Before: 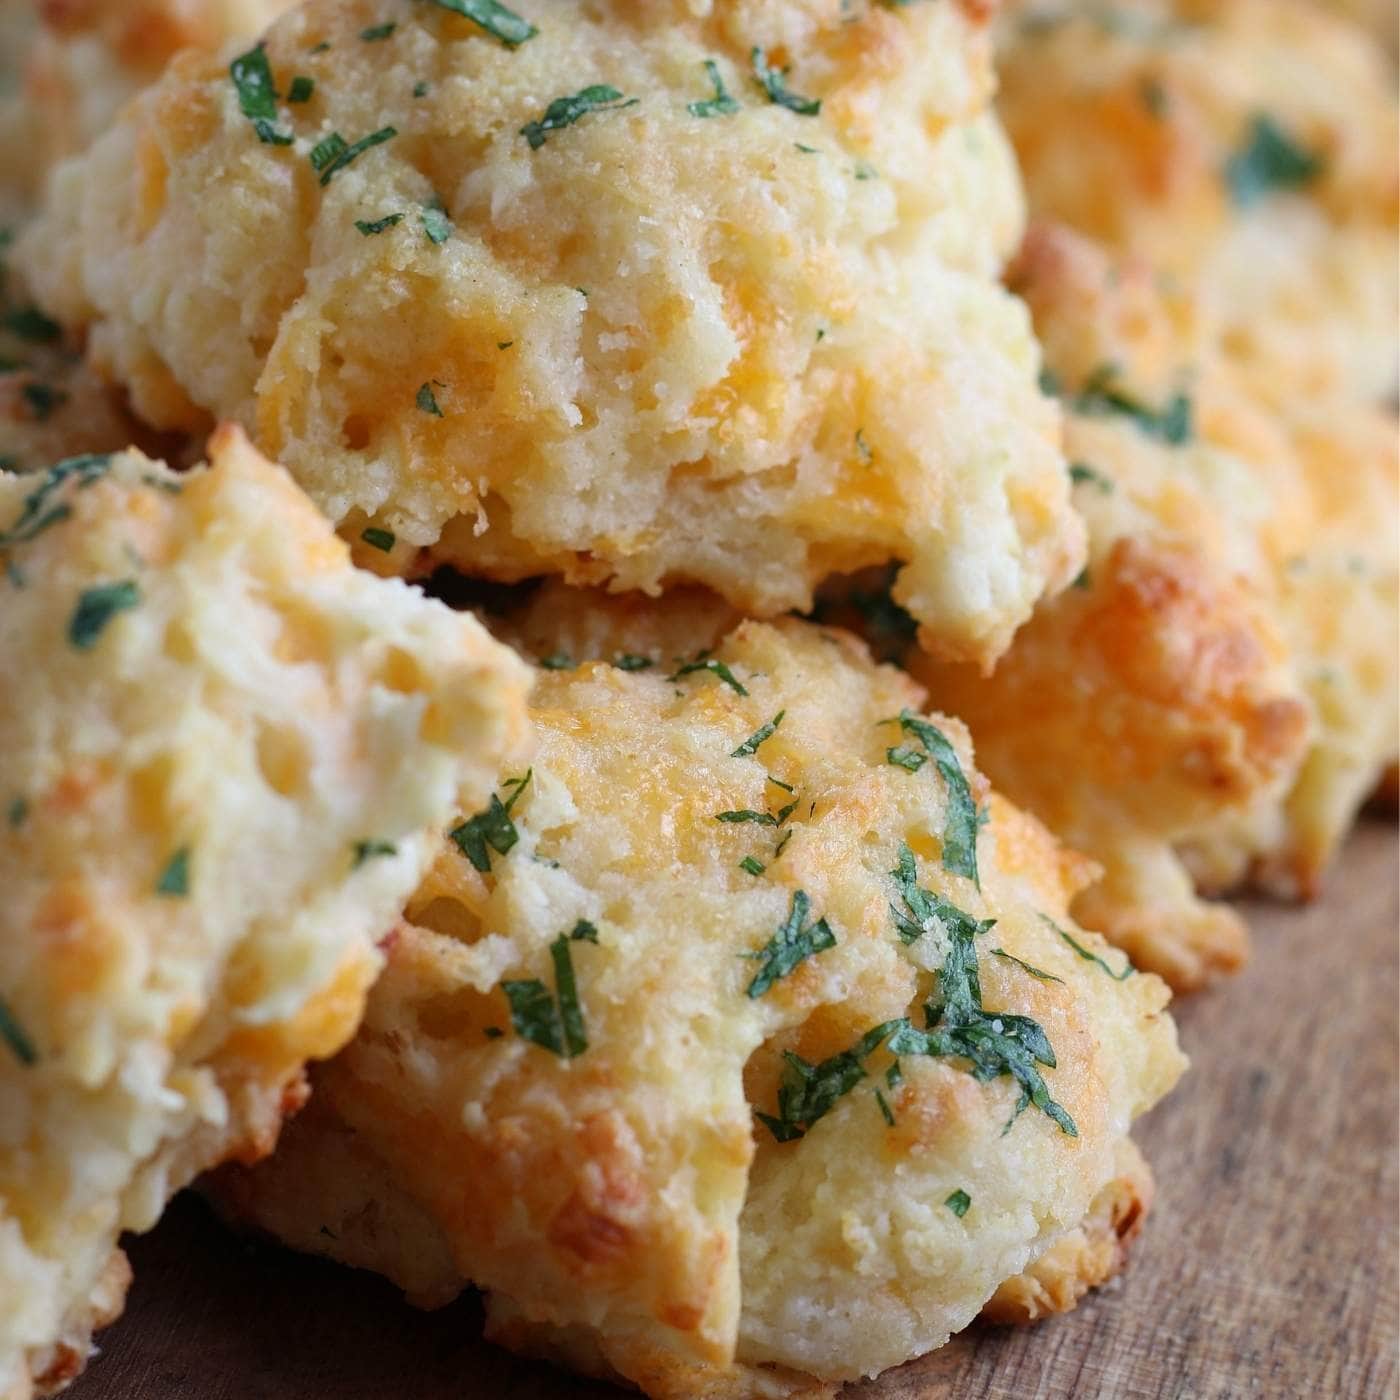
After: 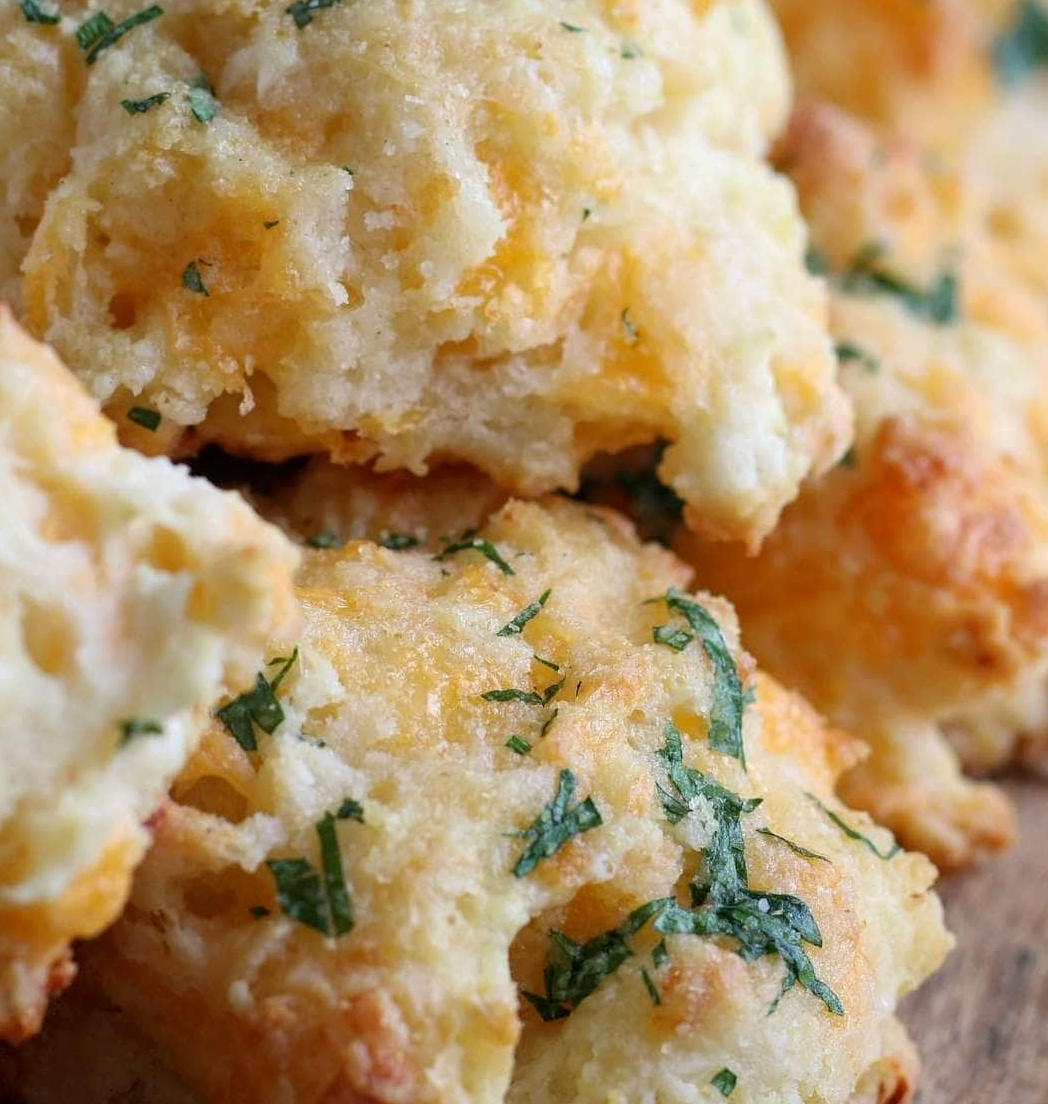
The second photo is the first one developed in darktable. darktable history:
crop: left 16.768%, top 8.653%, right 8.362%, bottom 12.485%
local contrast: highlights 100%, shadows 100%, detail 120%, midtone range 0.2
